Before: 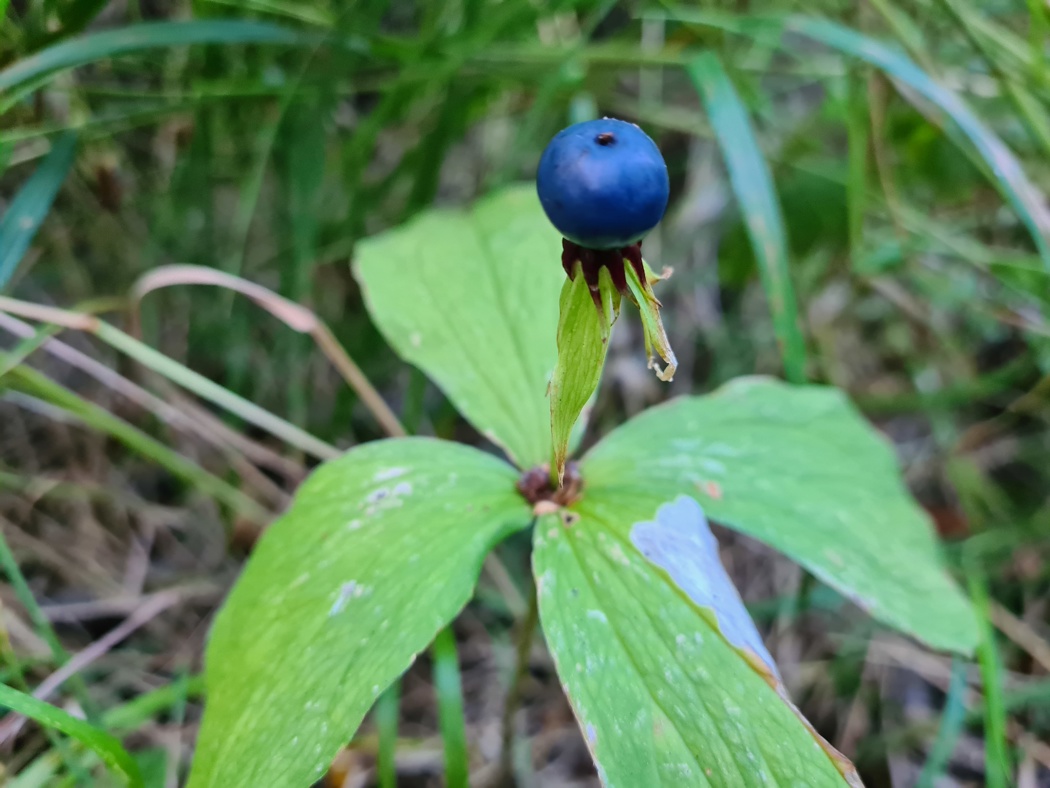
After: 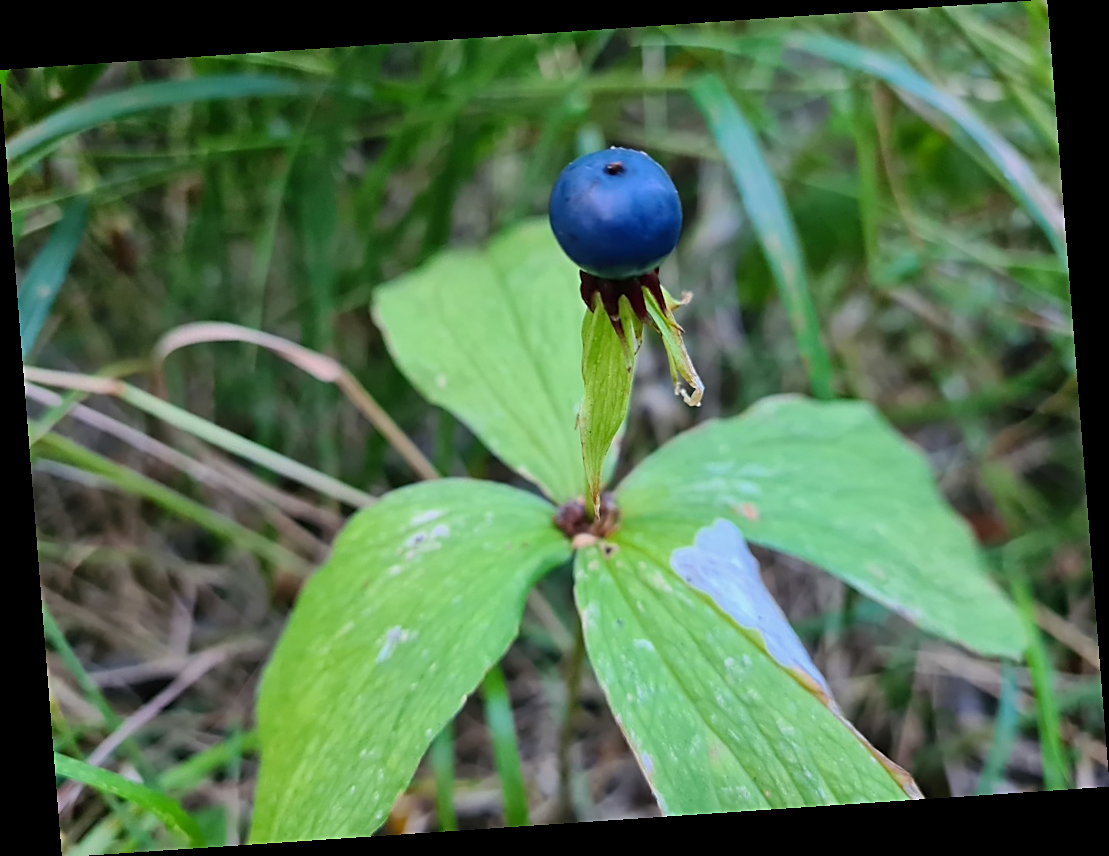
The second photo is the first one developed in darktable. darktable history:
sharpen: on, module defaults
exposure: exposure 0 EV, compensate highlight preservation false
rotate and perspective: rotation -4.2°, shear 0.006, automatic cropping off
